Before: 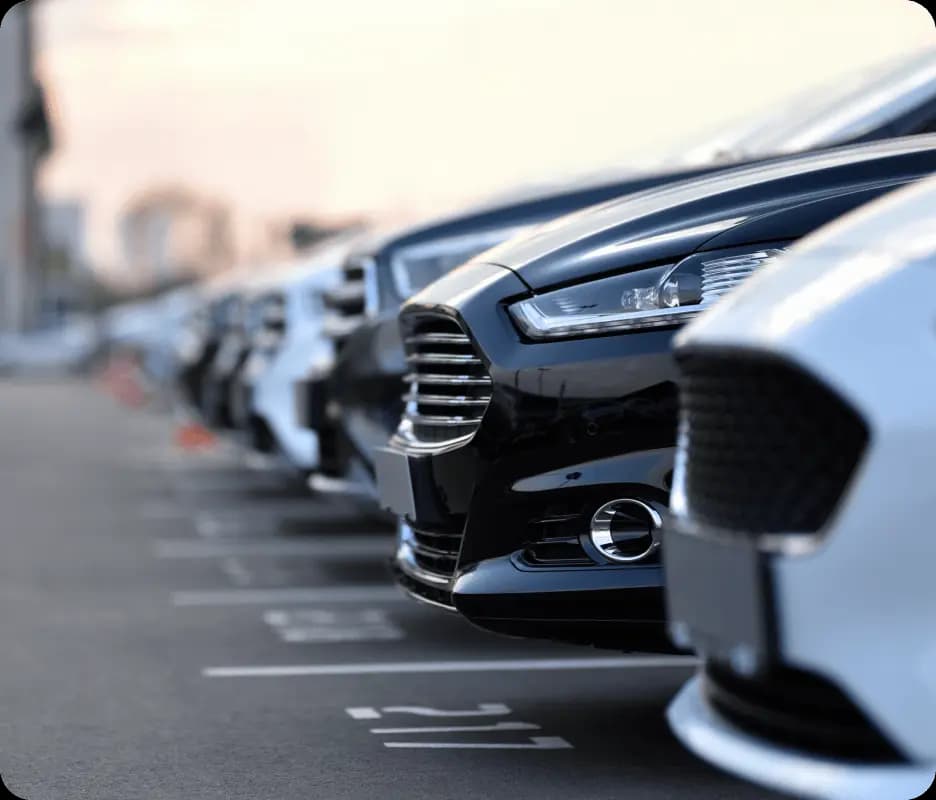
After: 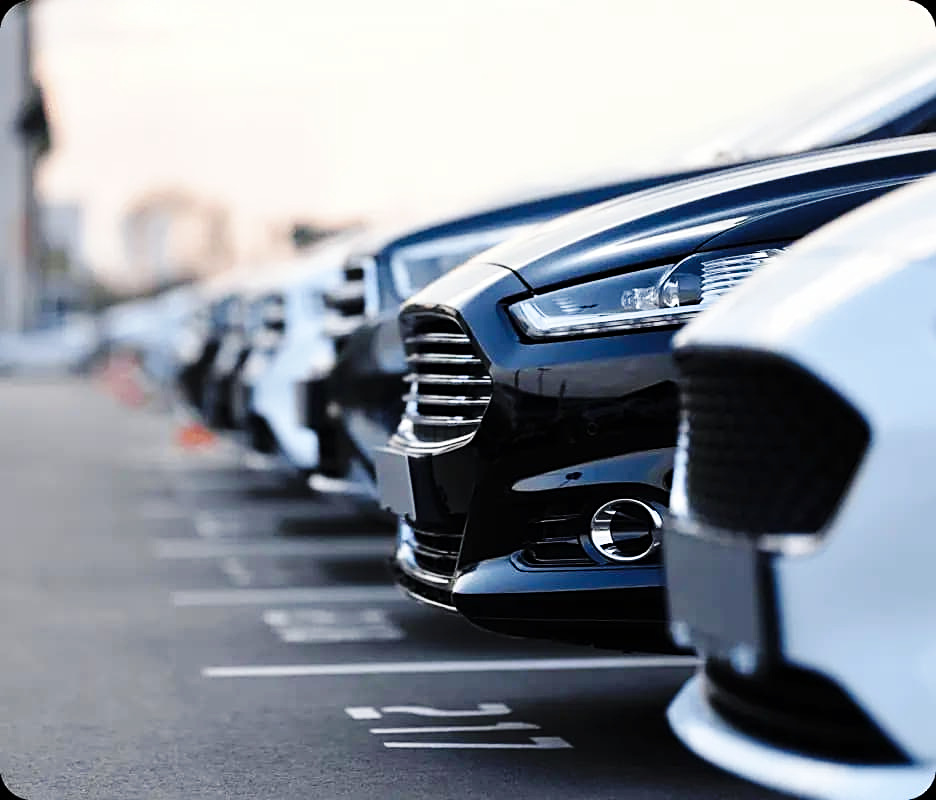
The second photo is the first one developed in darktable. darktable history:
sharpen: amount 0.5
base curve: curves: ch0 [(0, 0) (0.036, 0.025) (0.121, 0.166) (0.206, 0.329) (0.605, 0.79) (1, 1)], preserve colors none
